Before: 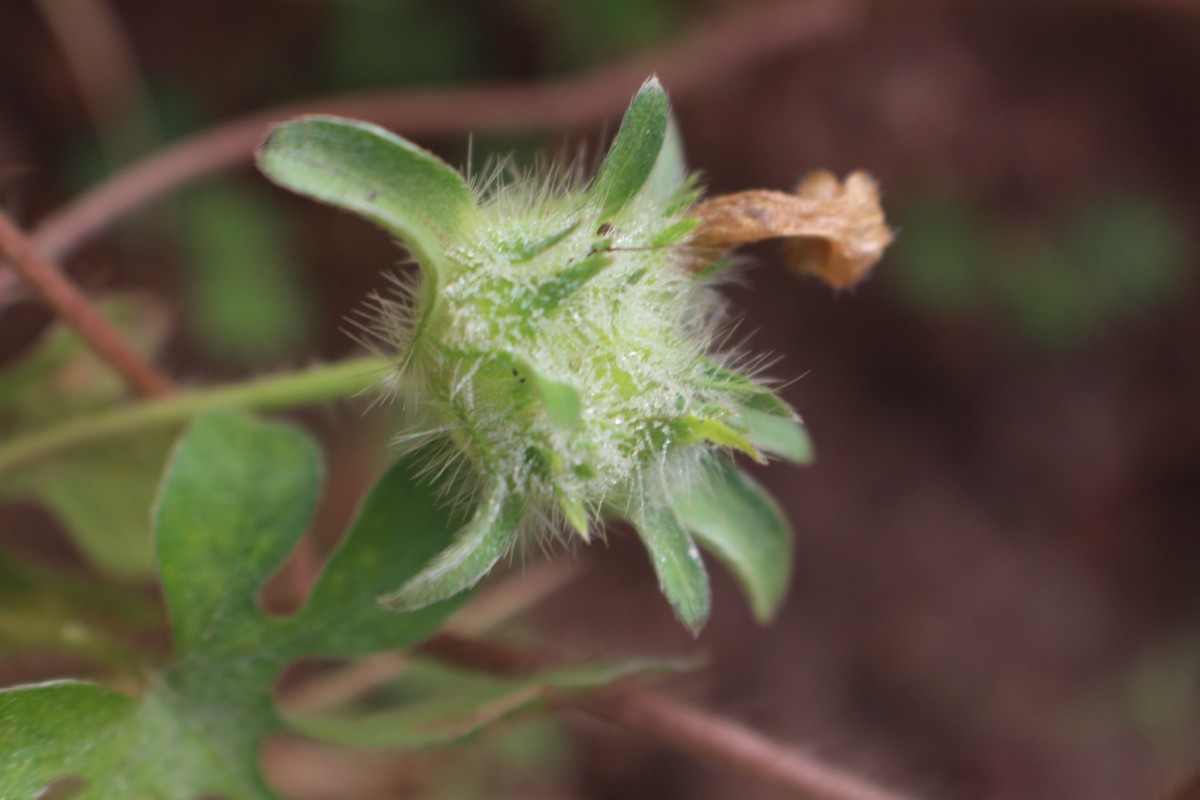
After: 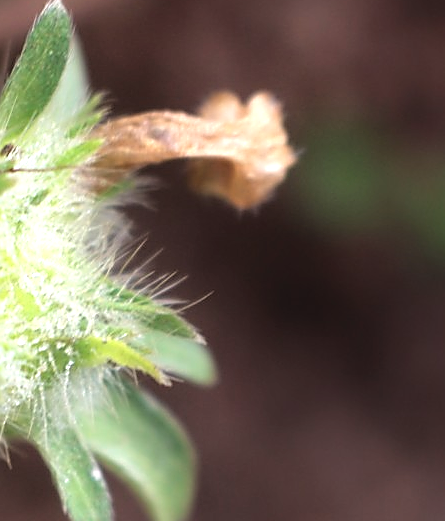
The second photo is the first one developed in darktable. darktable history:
crop and rotate: left 49.76%, top 10.113%, right 13.079%, bottom 24.729%
sharpen: radius 1.36, amount 1.239, threshold 0.616
color zones: curves: ch0 [(0, 0.558) (0.143, 0.559) (0.286, 0.529) (0.429, 0.505) (0.571, 0.5) (0.714, 0.5) (0.857, 0.5) (1, 0.558)]; ch1 [(0, 0.469) (0.01, 0.469) (0.12, 0.446) (0.248, 0.469) (0.5, 0.5) (0.748, 0.5) (0.99, 0.469) (1, 0.469)]
tone equalizer: -8 EV -0.752 EV, -7 EV -0.738 EV, -6 EV -0.56 EV, -5 EV -0.402 EV, -3 EV 0.395 EV, -2 EV 0.6 EV, -1 EV 0.677 EV, +0 EV 0.767 EV
